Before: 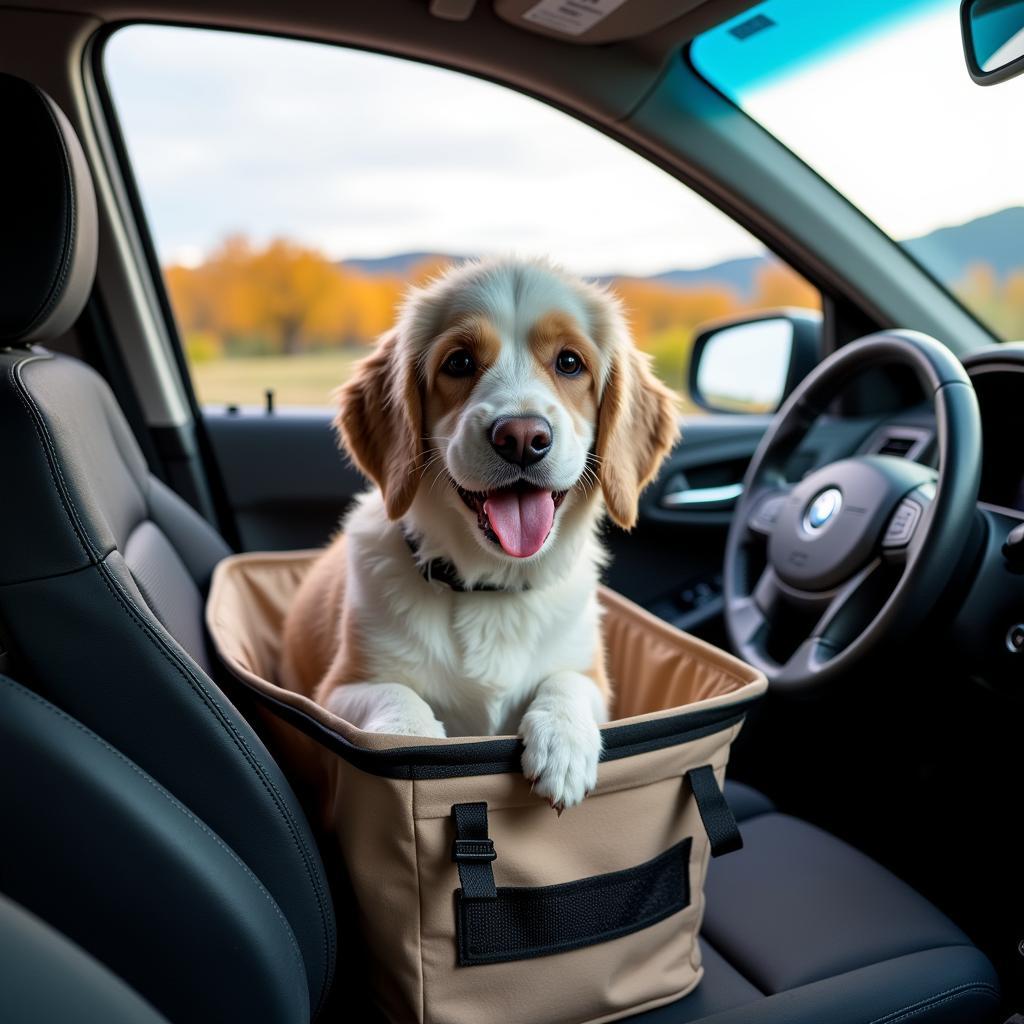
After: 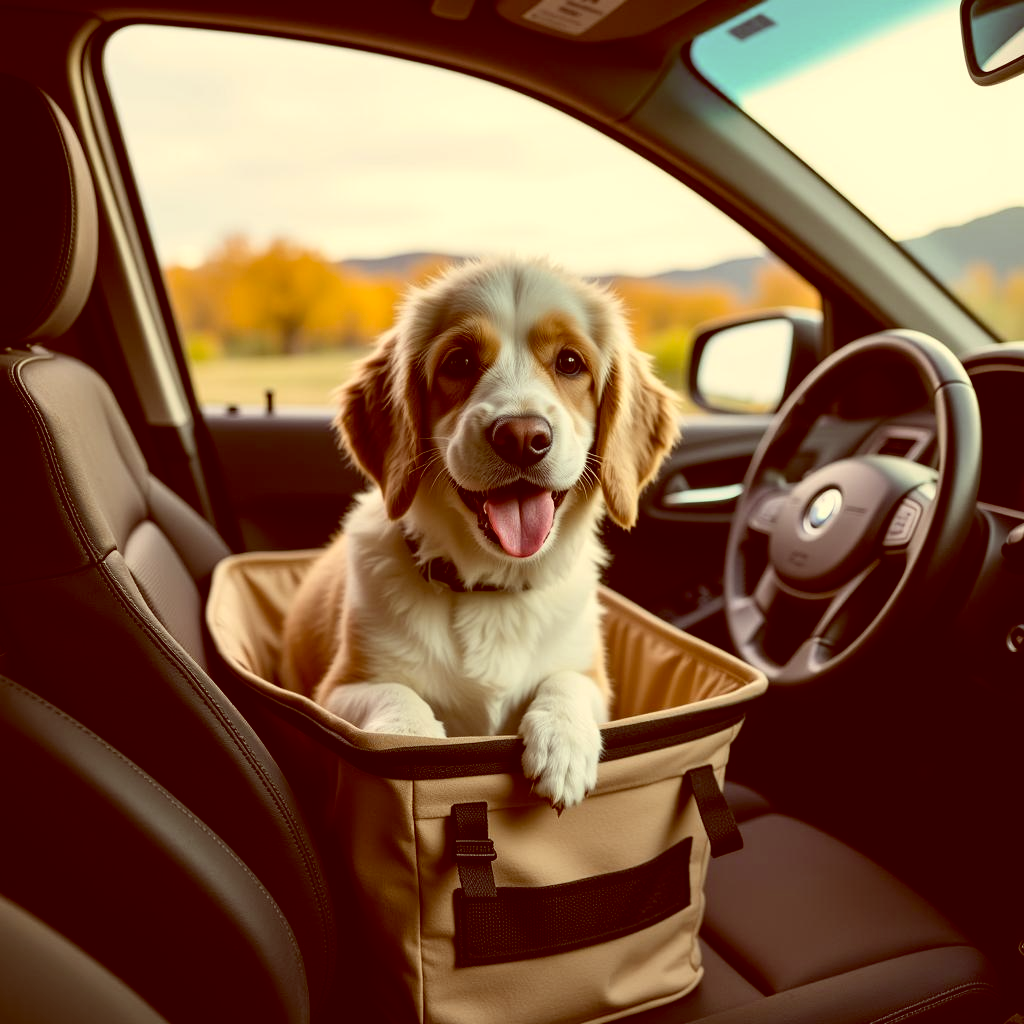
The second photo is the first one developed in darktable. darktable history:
color correction: highlights a* 1.12, highlights b* 24.26, shadows a* 15.58, shadows b* 24.26
color balance: lift [1, 1.015, 1.004, 0.985], gamma [1, 0.958, 0.971, 1.042], gain [1, 0.956, 0.977, 1.044]
contrast brightness saturation: contrast 0.11, saturation -0.17
